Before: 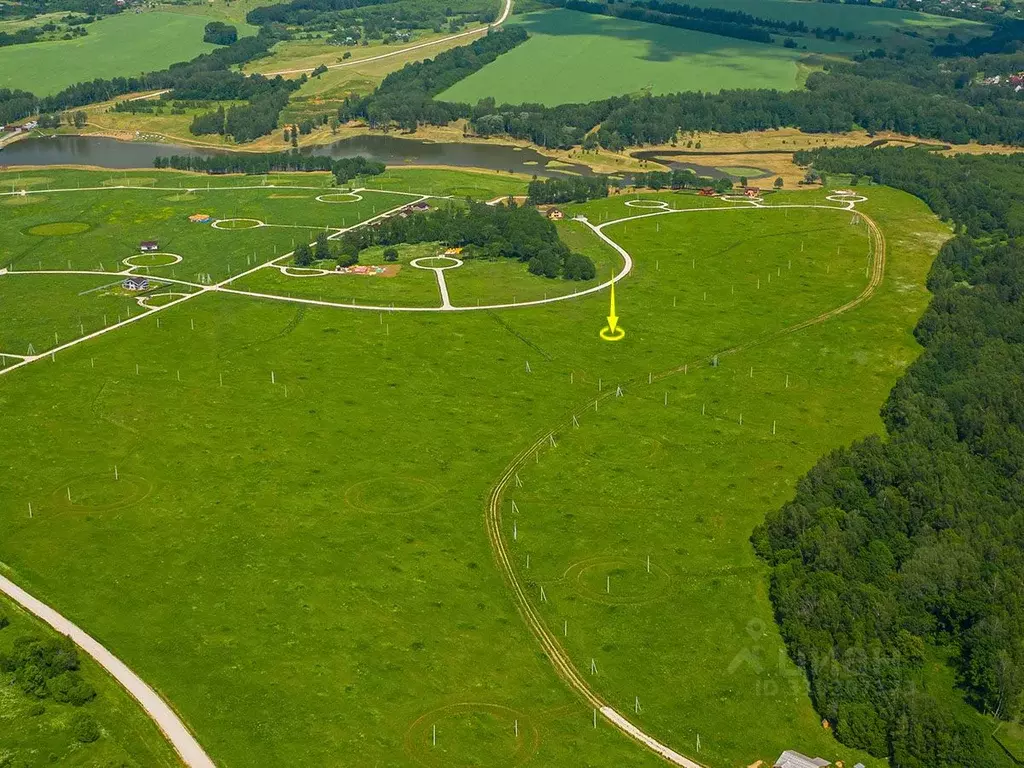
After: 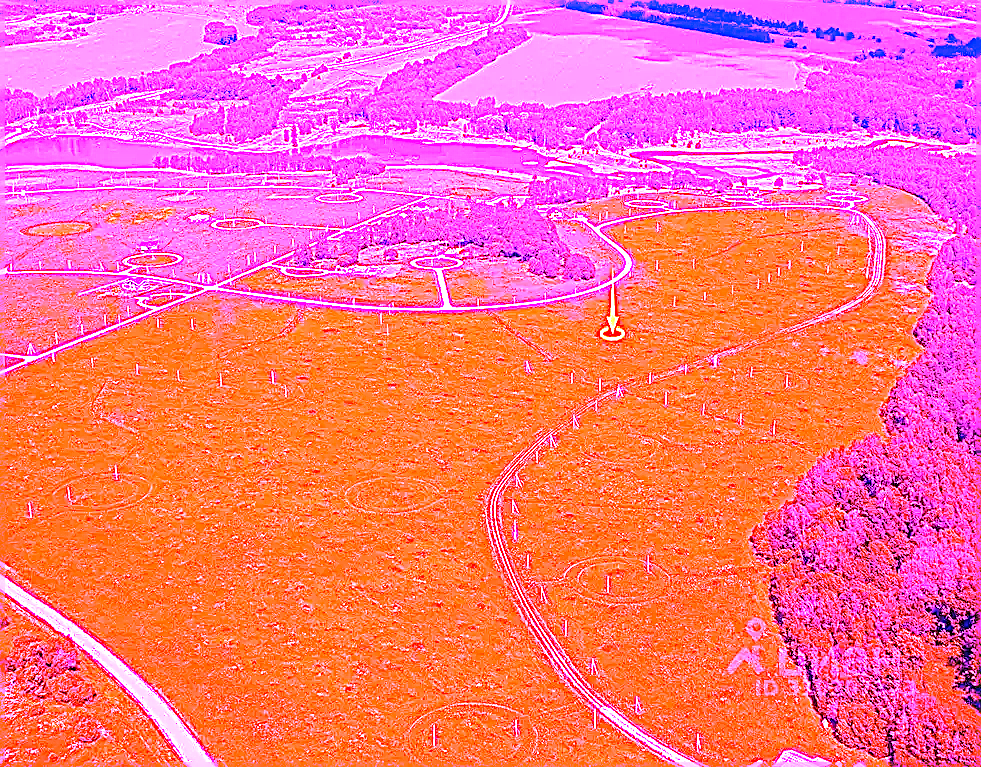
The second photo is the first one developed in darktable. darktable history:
white balance: red 8, blue 8
crop: right 4.126%, bottom 0.031%
sharpen: on, module defaults
